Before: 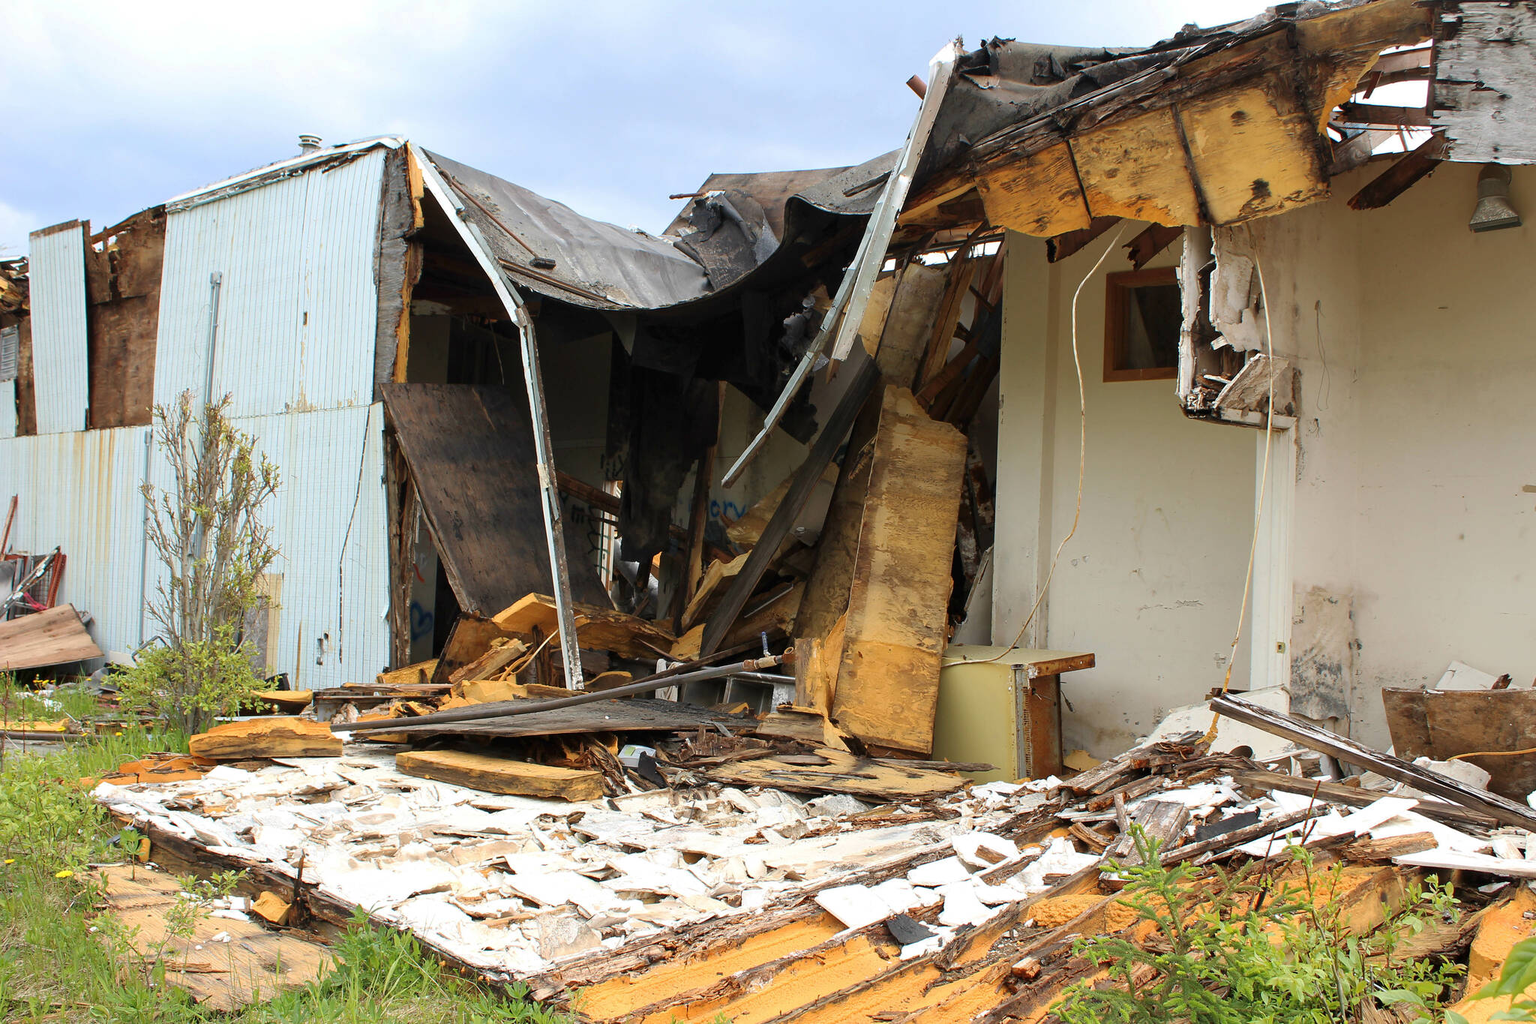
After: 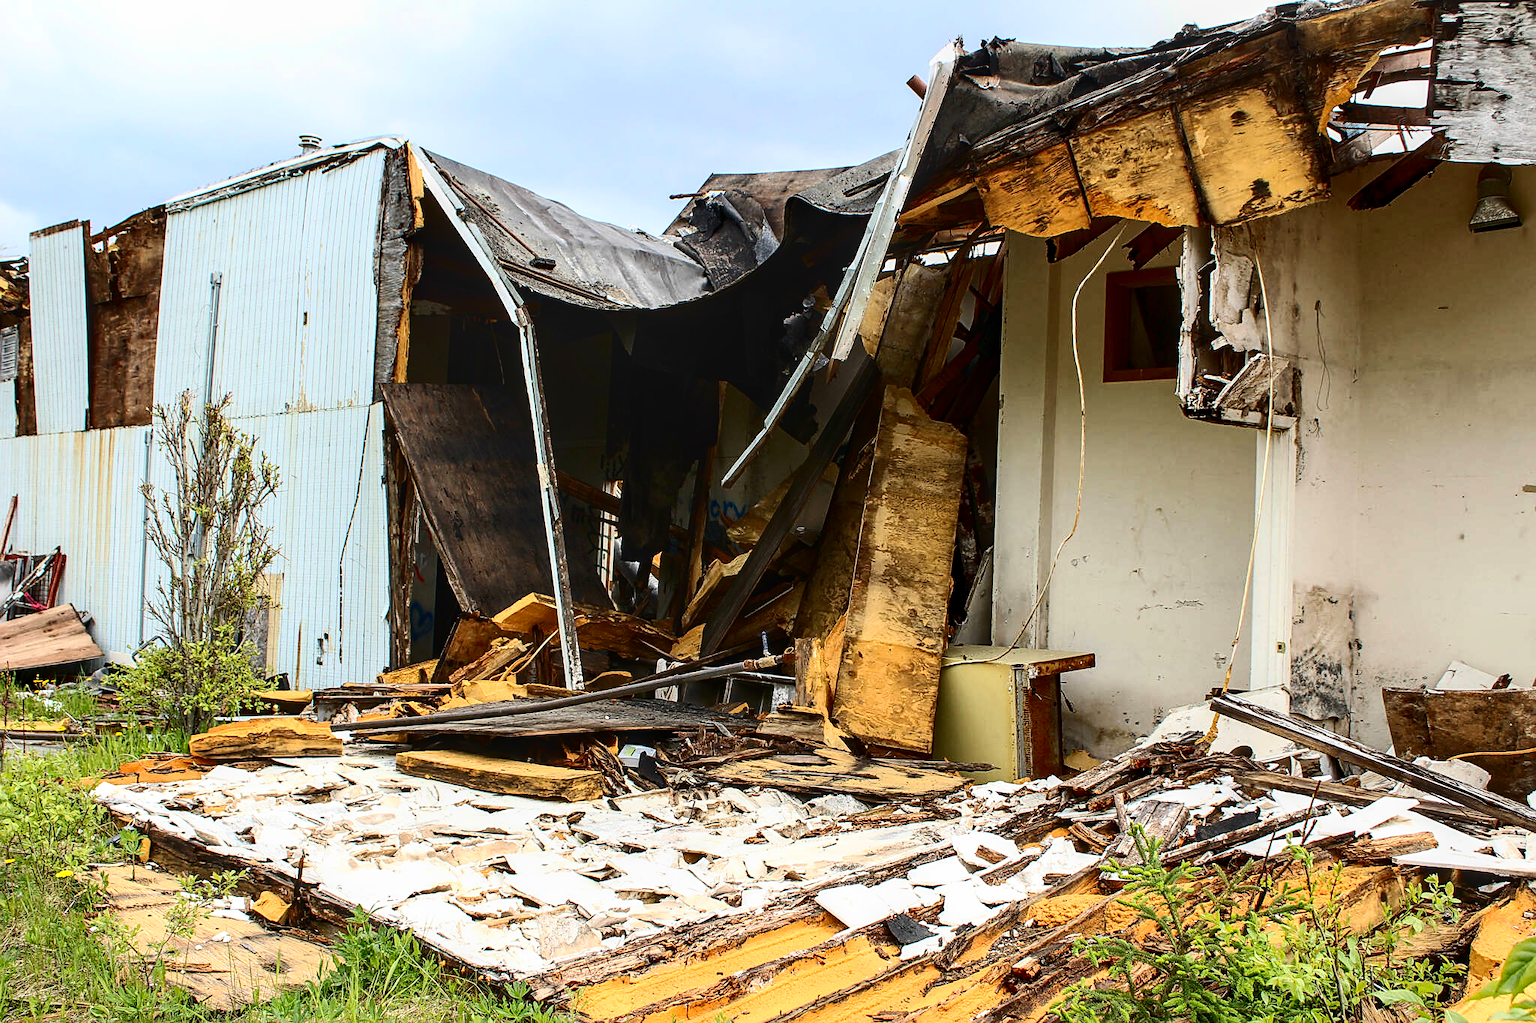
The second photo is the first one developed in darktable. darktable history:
contrast brightness saturation: contrast 0.32, brightness -0.08, saturation 0.17
local contrast: detail 130%
sharpen: on, module defaults
